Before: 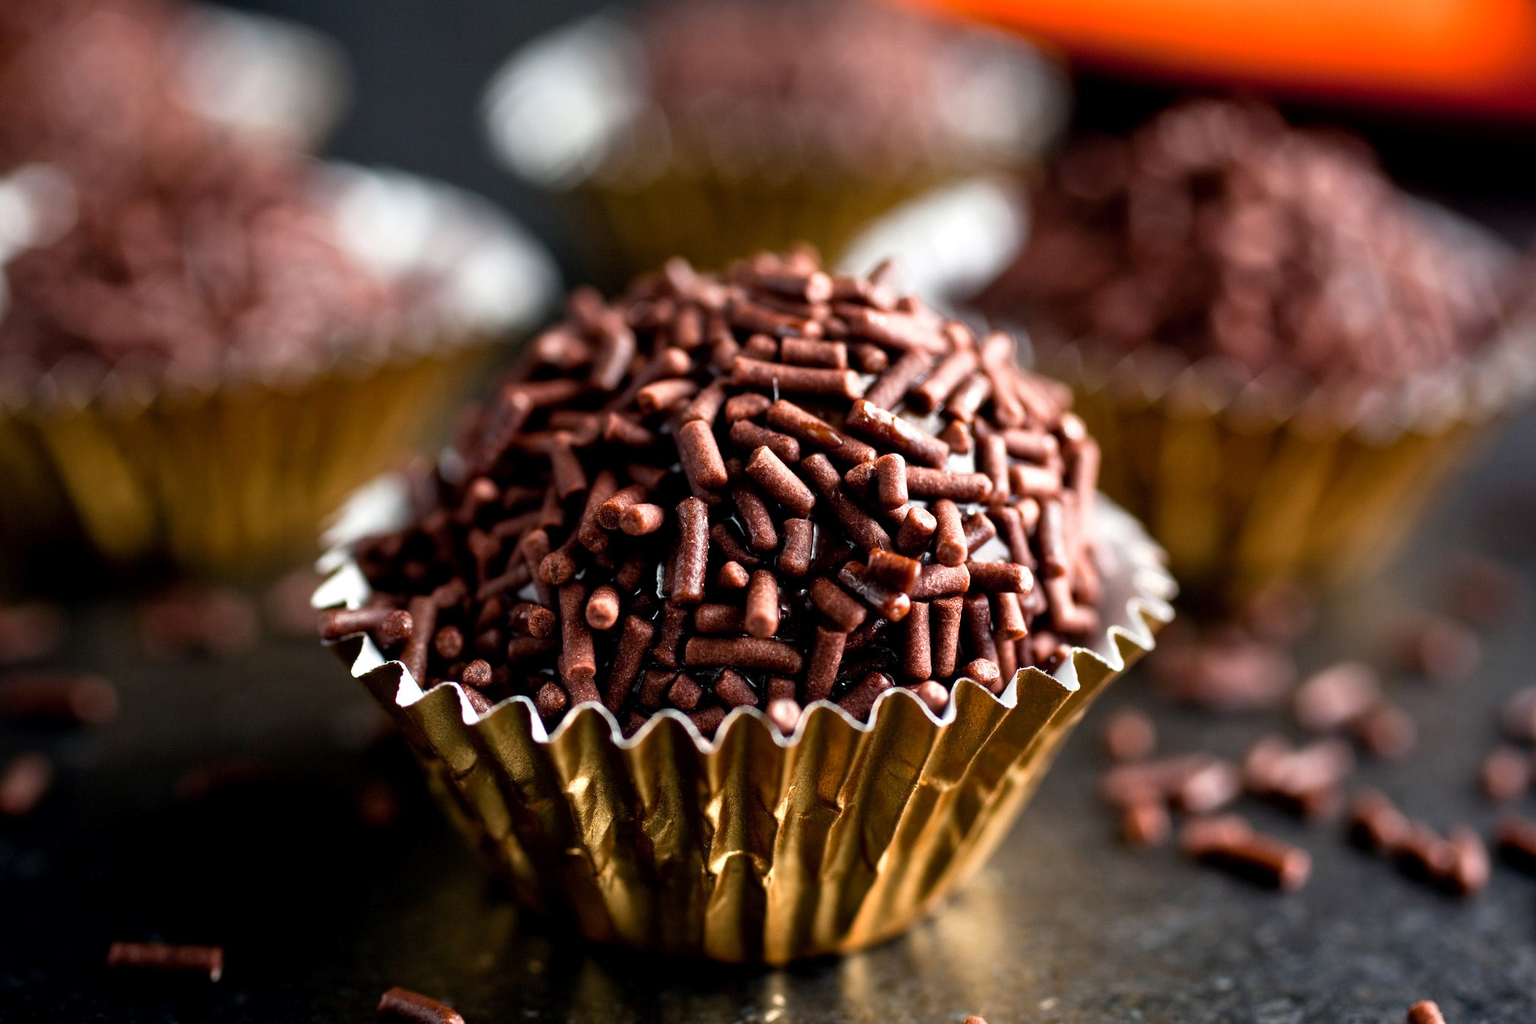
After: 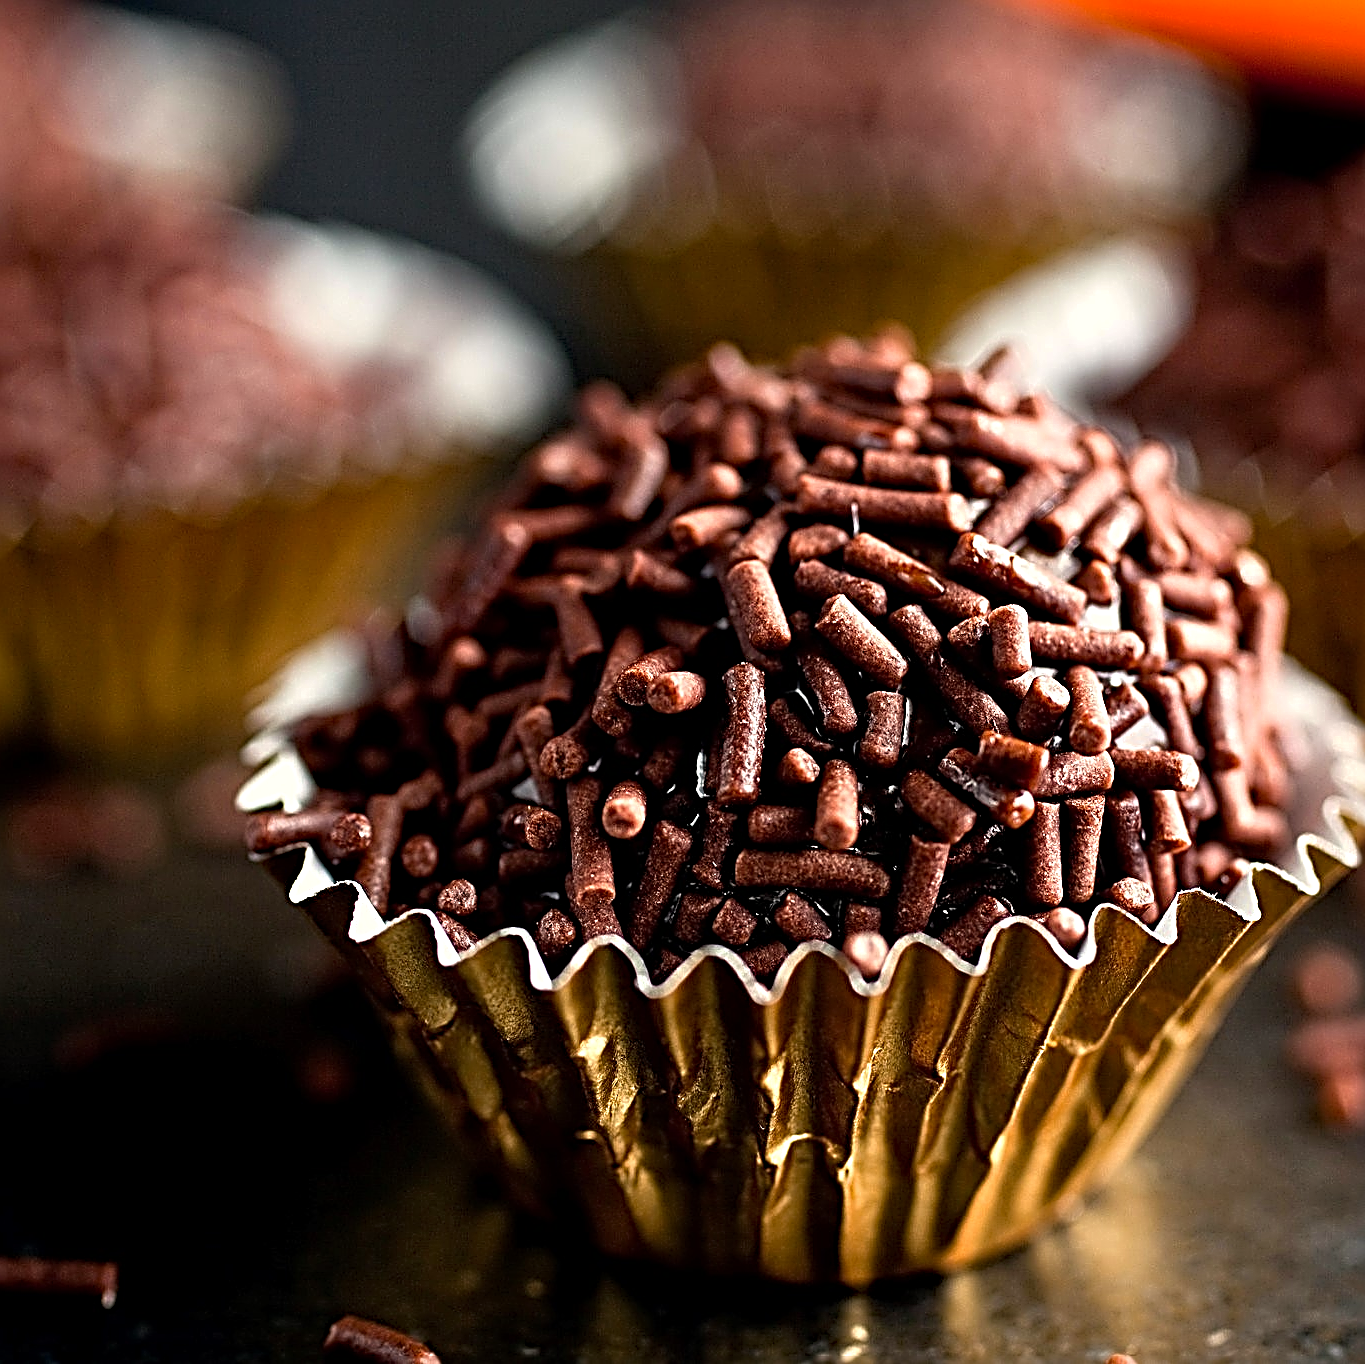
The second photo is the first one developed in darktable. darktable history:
exposure: compensate exposure bias true, compensate highlight preservation false
crop and rotate: left 8.786%, right 24.548%
haze removal: compatibility mode true, adaptive false
sharpen: radius 3.158, amount 1.731
color calibration: x 0.334, y 0.349, temperature 5426 K
